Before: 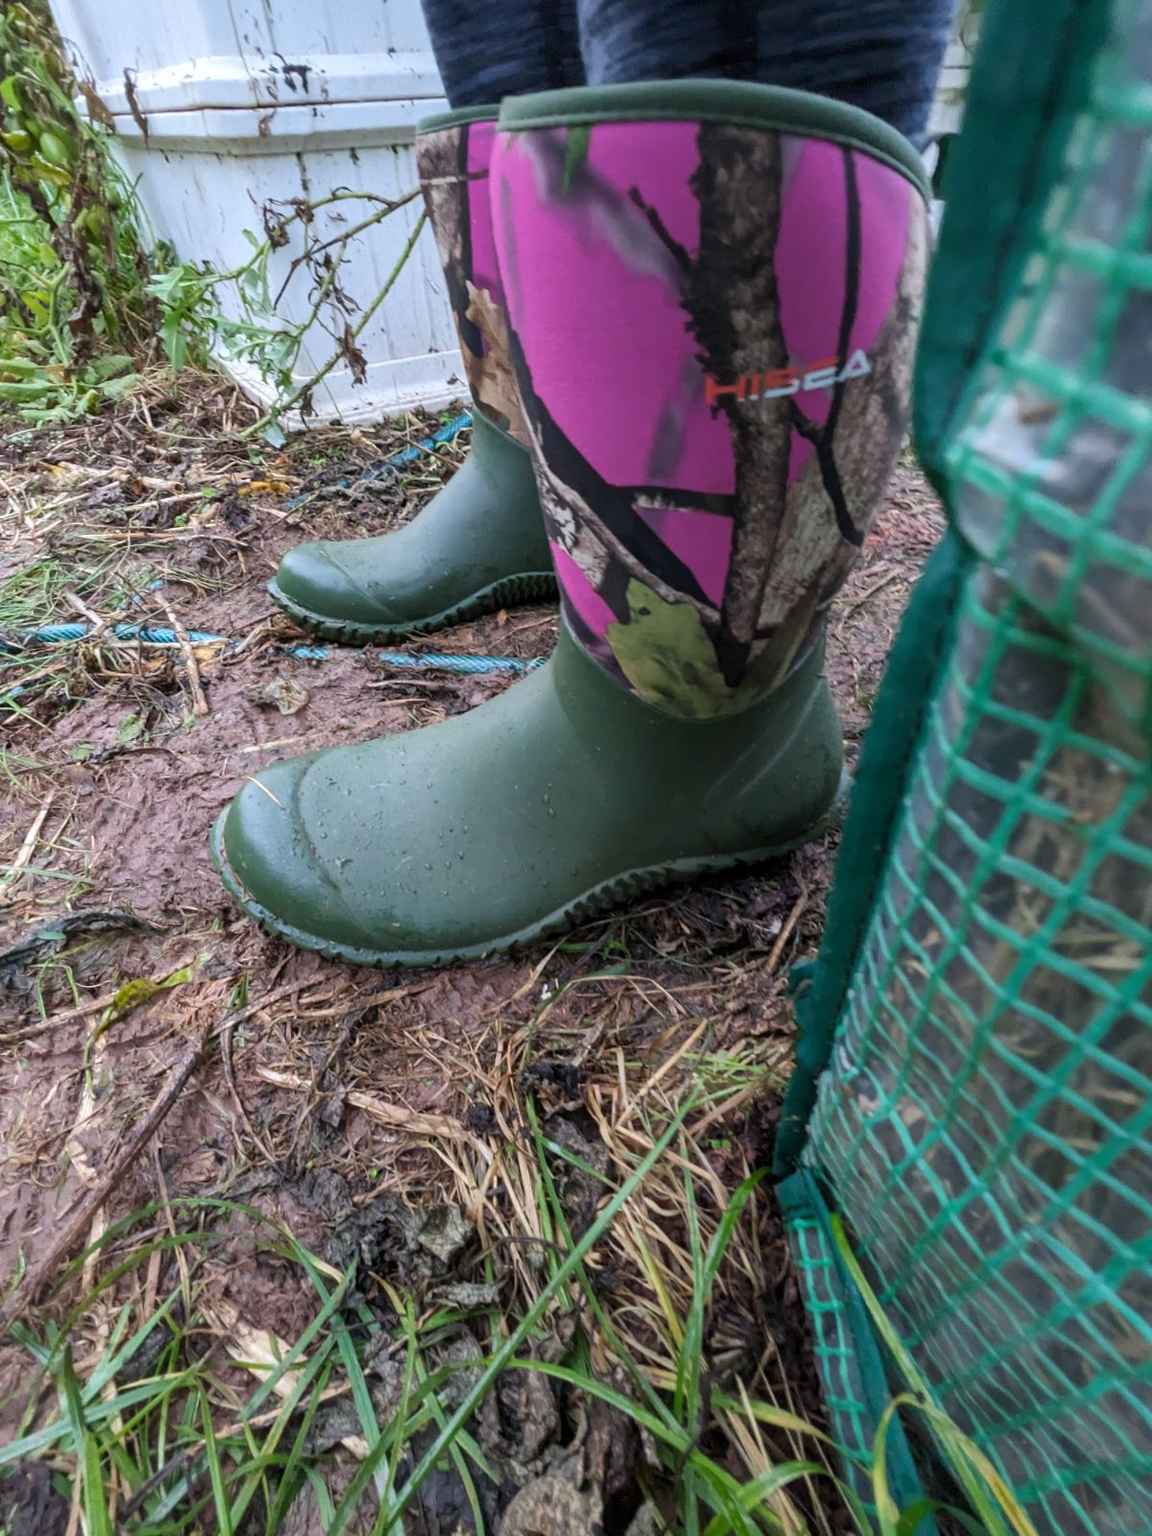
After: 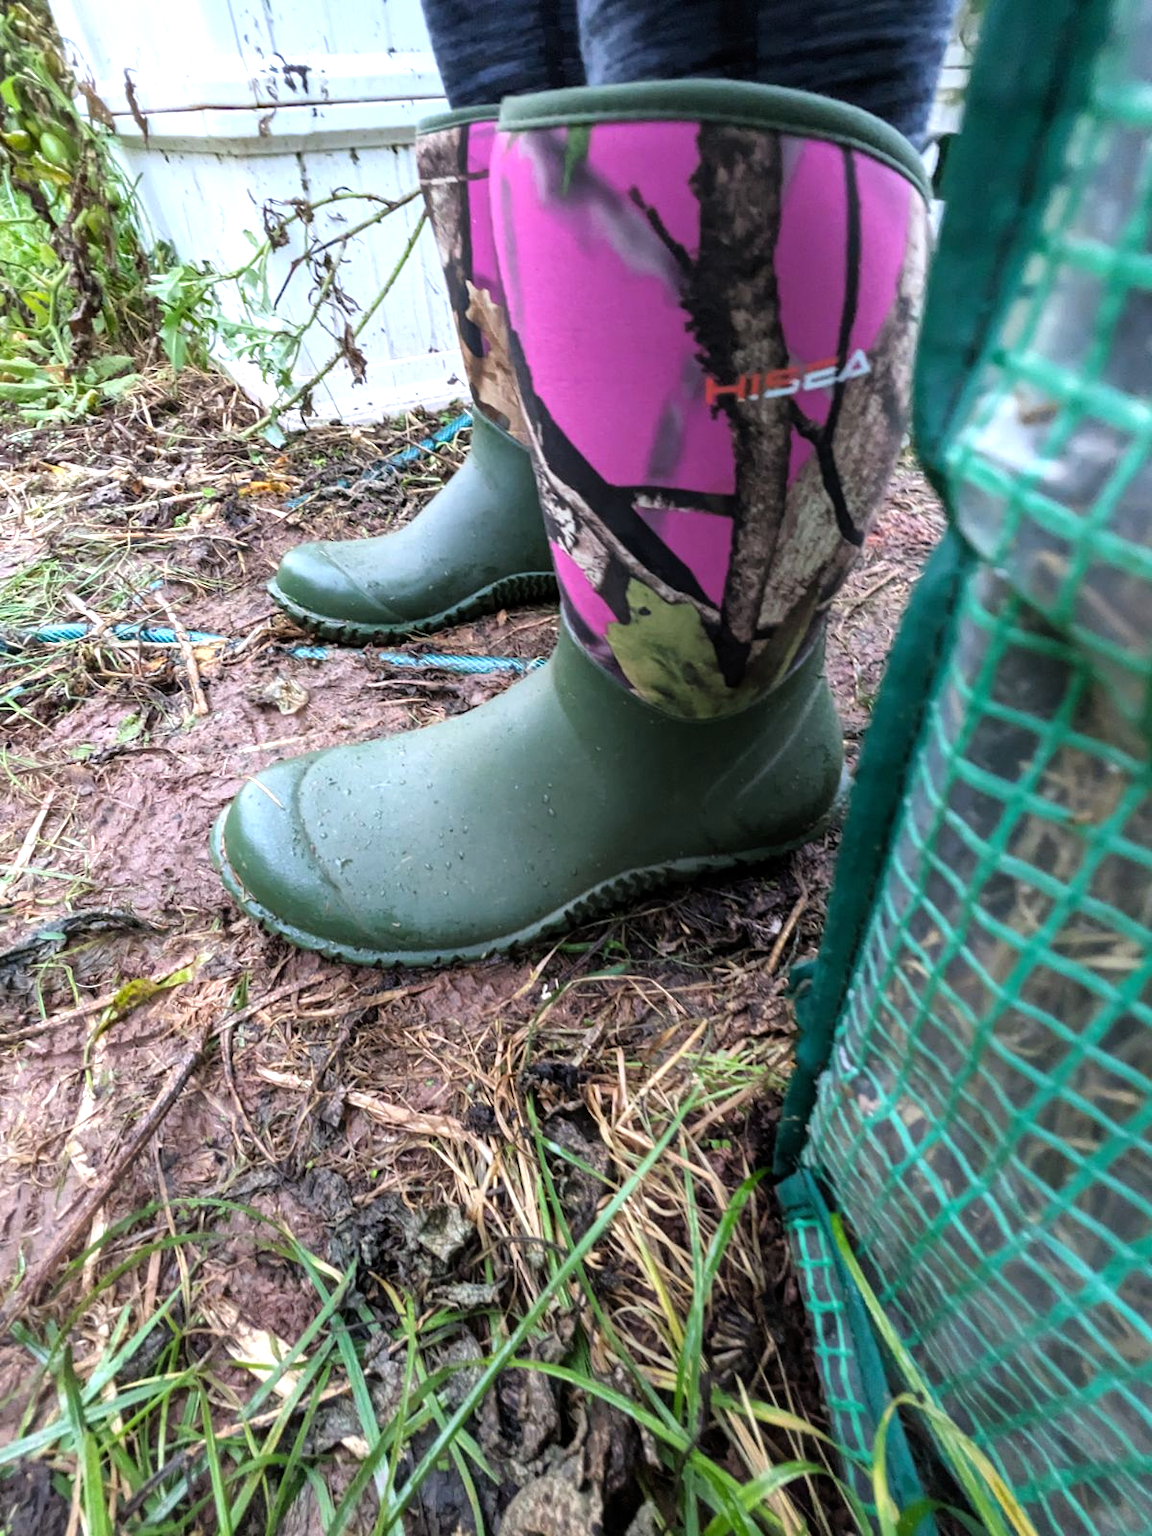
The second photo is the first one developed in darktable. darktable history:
tone equalizer: -8 EV -0.747 EV, -7 EV -0.682 EV, -6 EV -0.587 EV, -5 EV -0.369 EV, -3 EV 0.384 EV, -2 EV 0.6 EV, -1 EV 0.699 EV, +0 EV 0.775 EV
